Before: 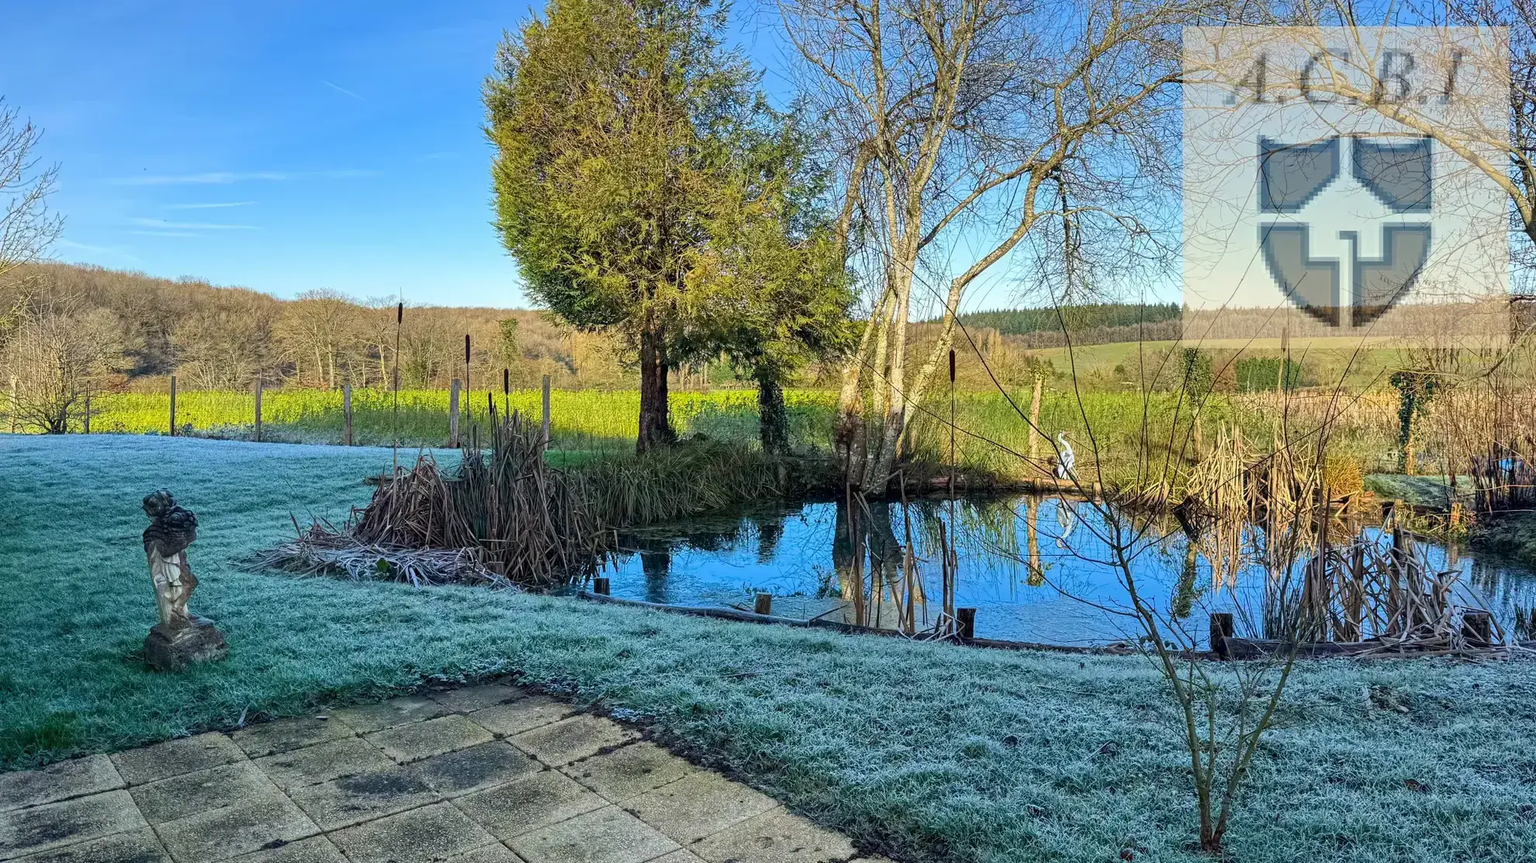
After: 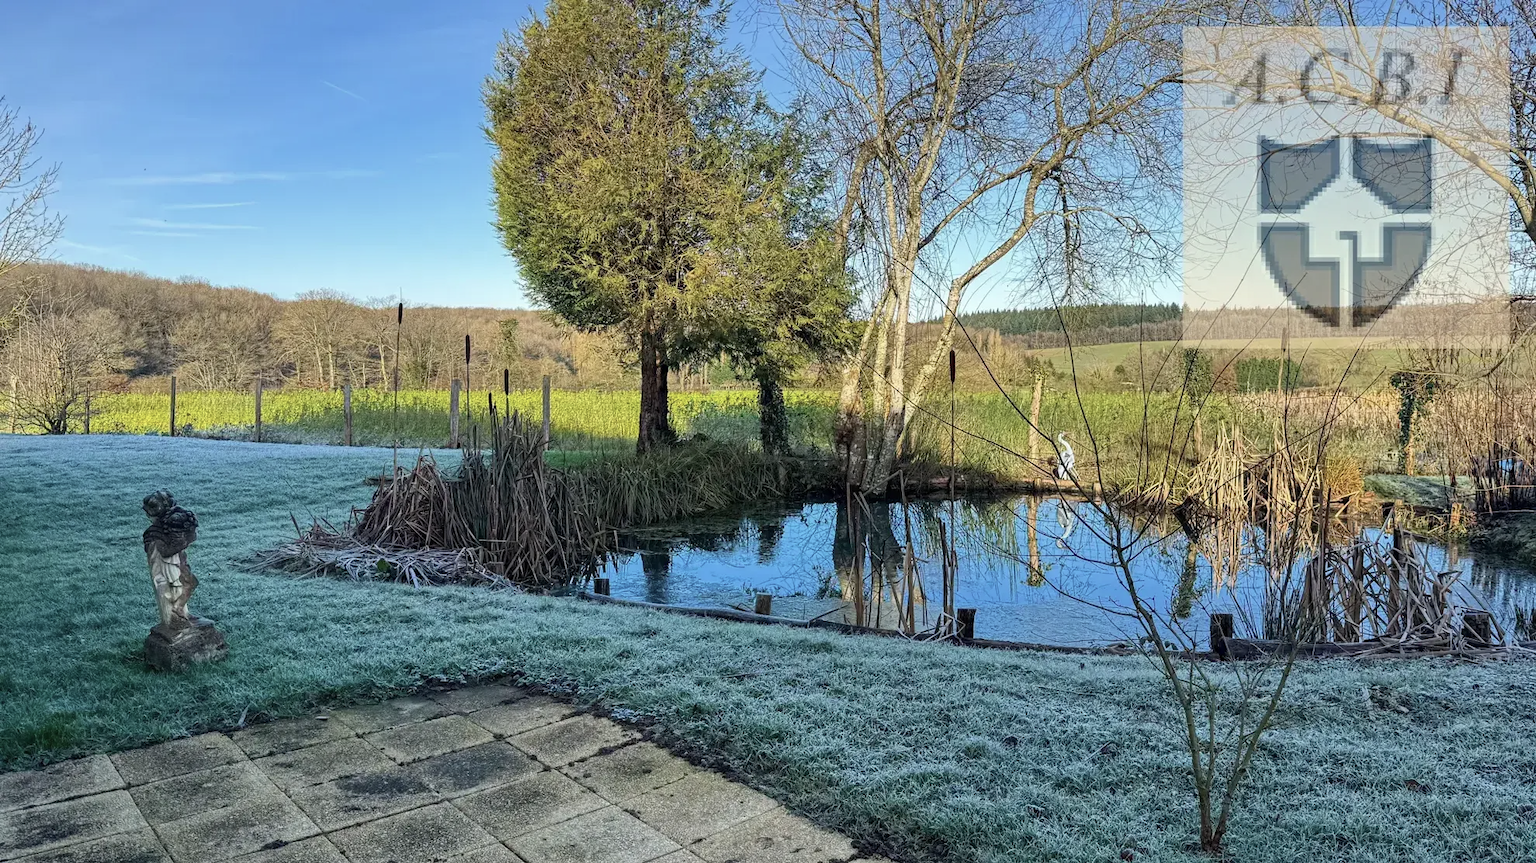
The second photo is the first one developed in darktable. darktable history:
color correction: highlights b* 0.061, saturation 0.771
